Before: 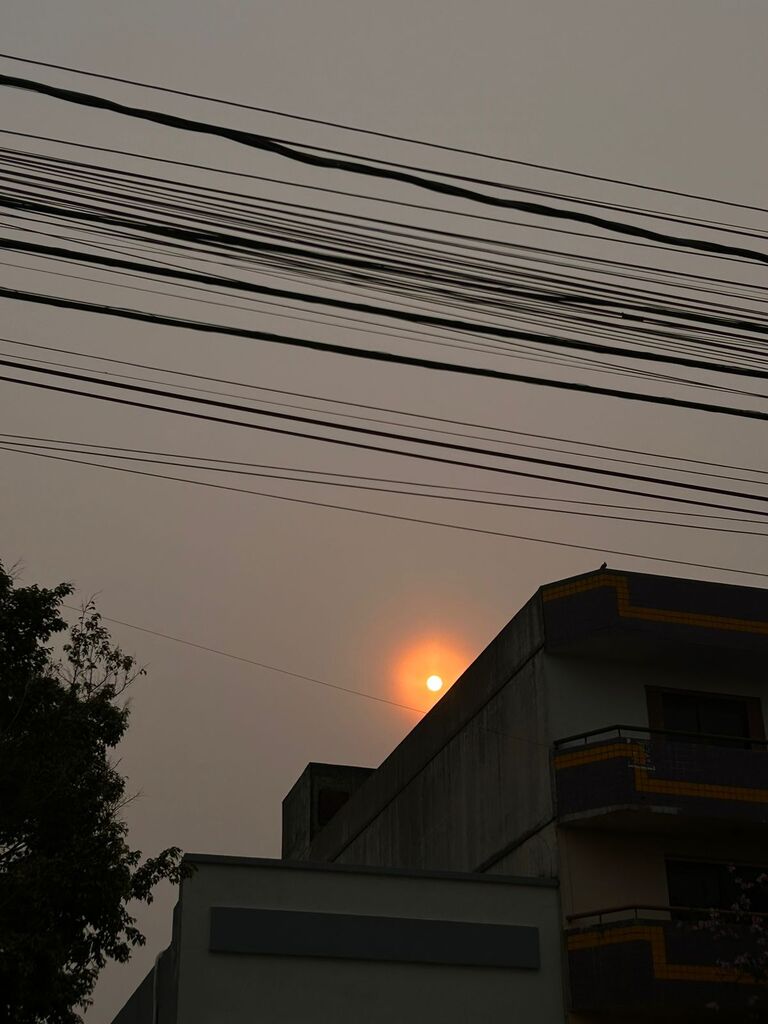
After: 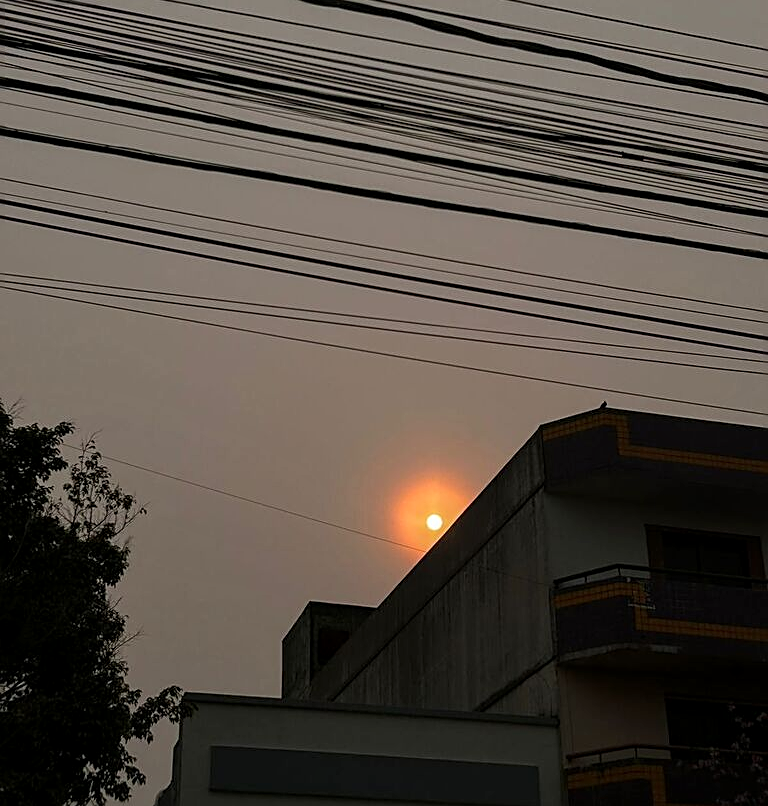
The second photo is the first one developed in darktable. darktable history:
crop and rotate: top 15.724%, bottom 5.469%
local contrast: on, module defaults
sharpen: on, module defaults
